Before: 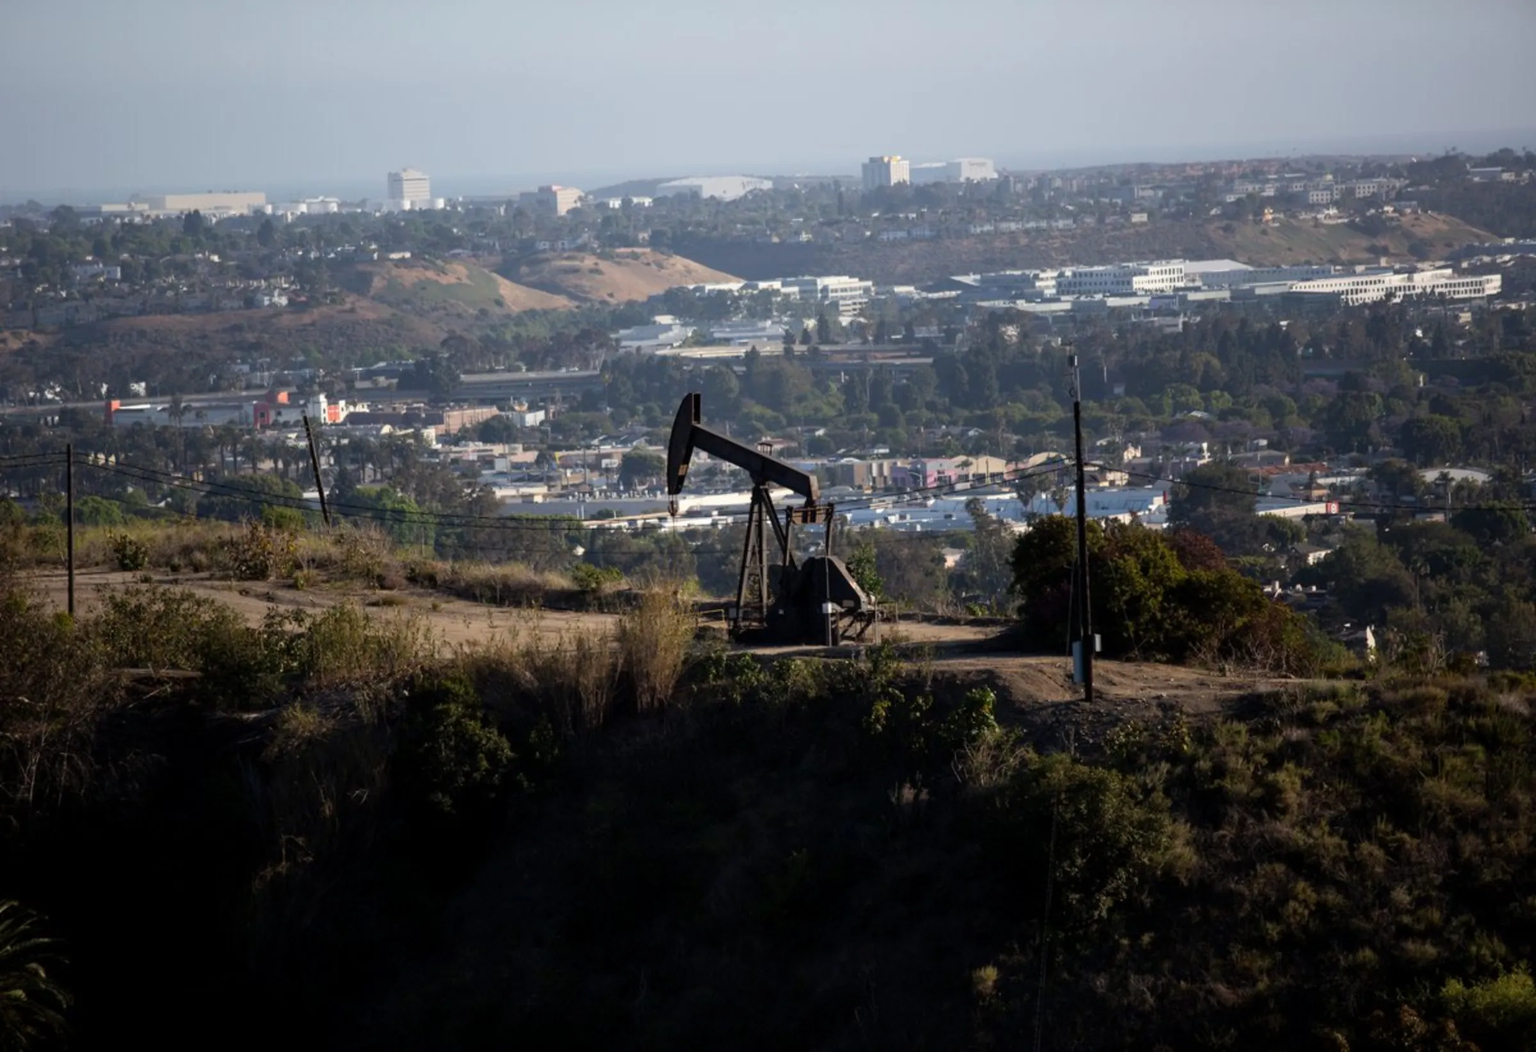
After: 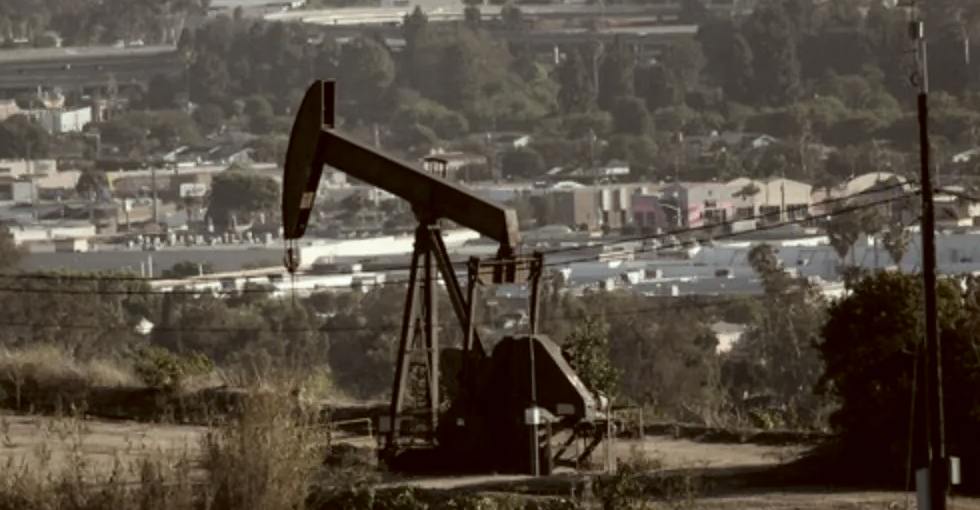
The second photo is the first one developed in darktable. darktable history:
color balance rgb: perceptual saturation grading › global saturation 0.889%
crop: left 31.692%, top 32.538%, right 27.453%, bottom 36.398%
color correction: highlights a* -5.34, highlights b* 9.8, shadows a* 9.53, shadows b* 24.58
color zones: curves: ch0 [(0, 0.6) (0.129, 0.508) (0.193, 0.483) (0.429, 0.5) (0.571, 0.5) (0.714, 0.5) (0.857, 0.5) (1, 0.6)]; ch1 [(0, 0.481) (0.112, 0.245) (0.213, 0.223) (0.429, 0.233) (0.571, 0.231) (0.683, 0.242) (0.857, 0.296) (1, 0.481)]
